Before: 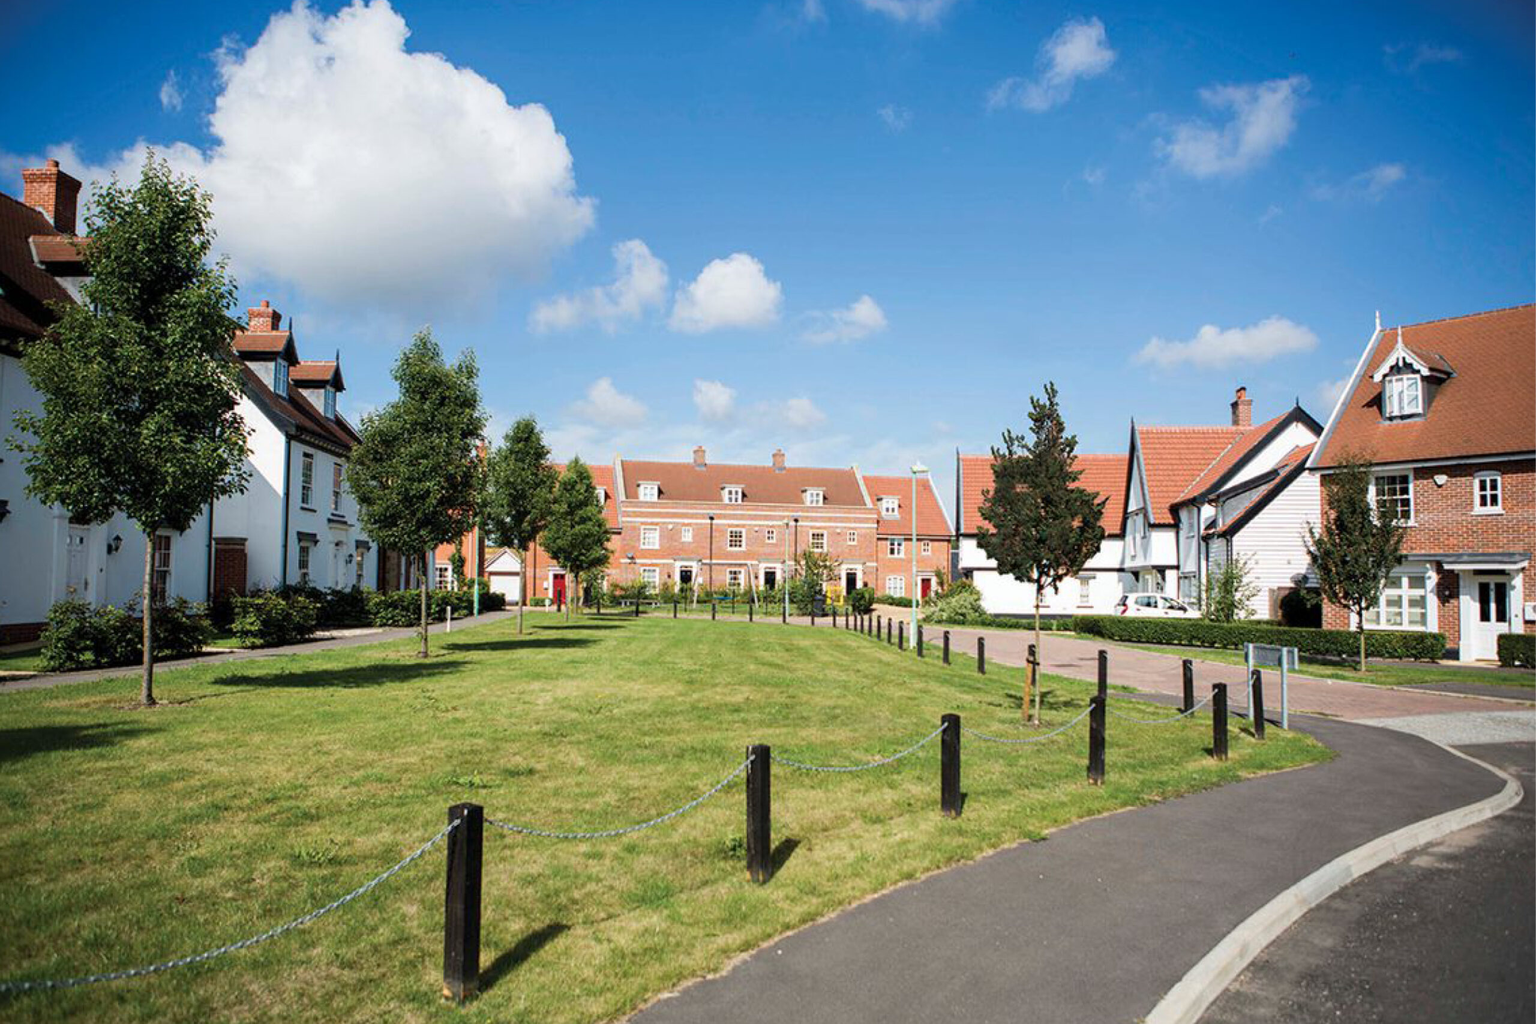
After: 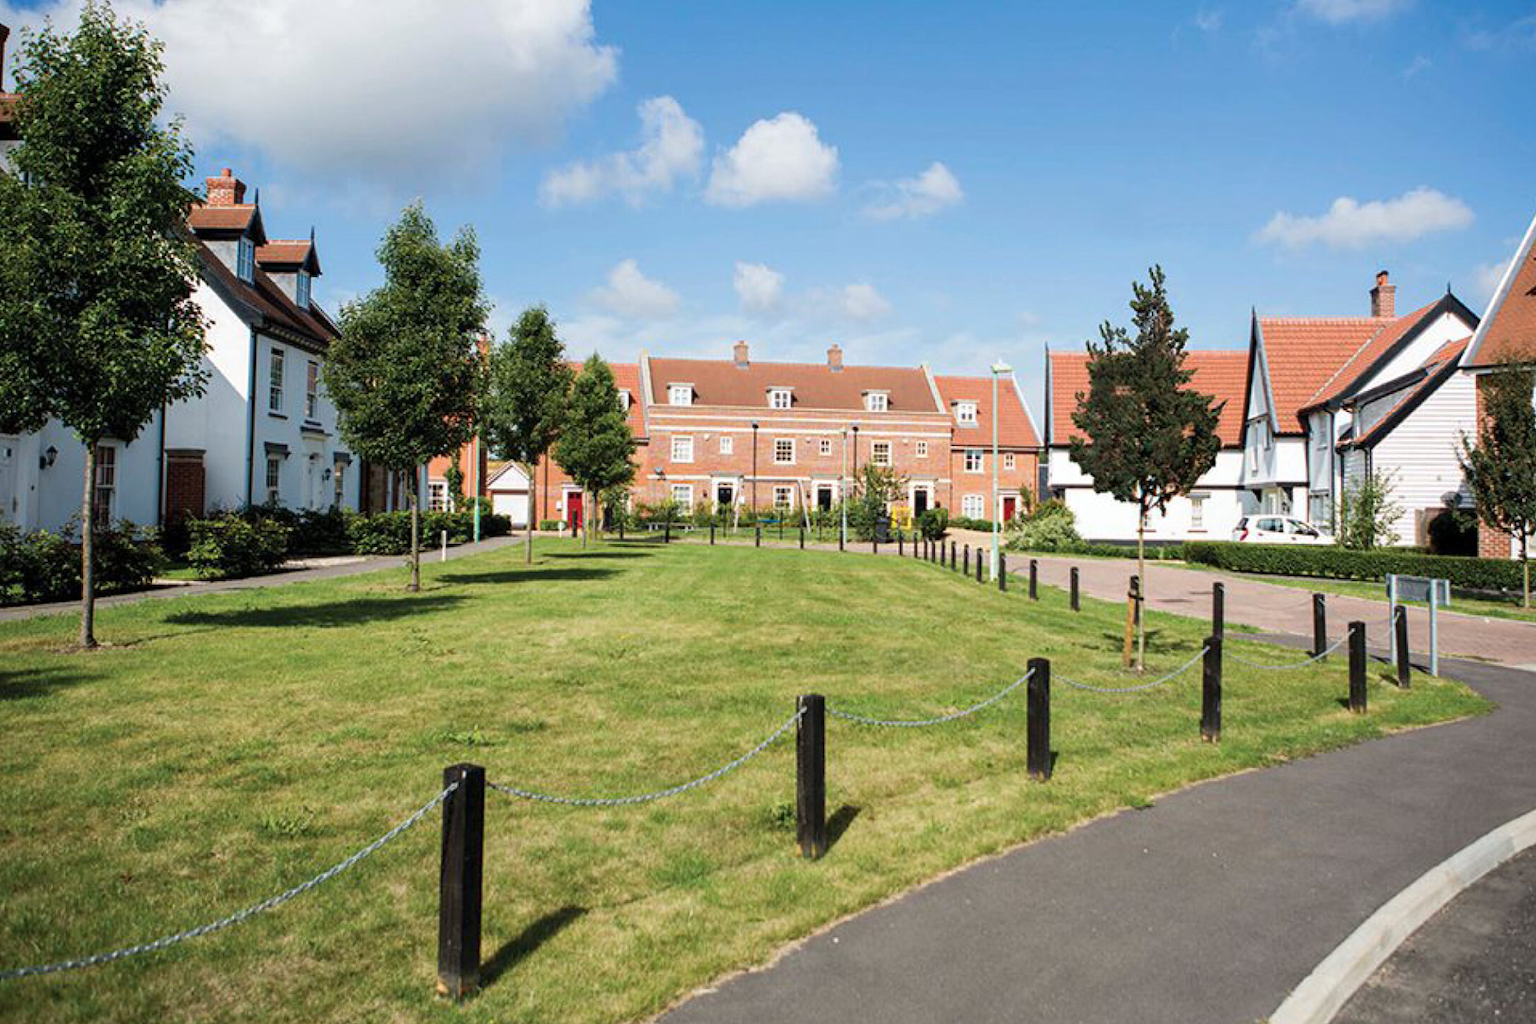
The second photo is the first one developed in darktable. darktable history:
tone equalizer: on, module defaults
crop and rotate: left 4.842%, top 15.51%, right 10.668%
